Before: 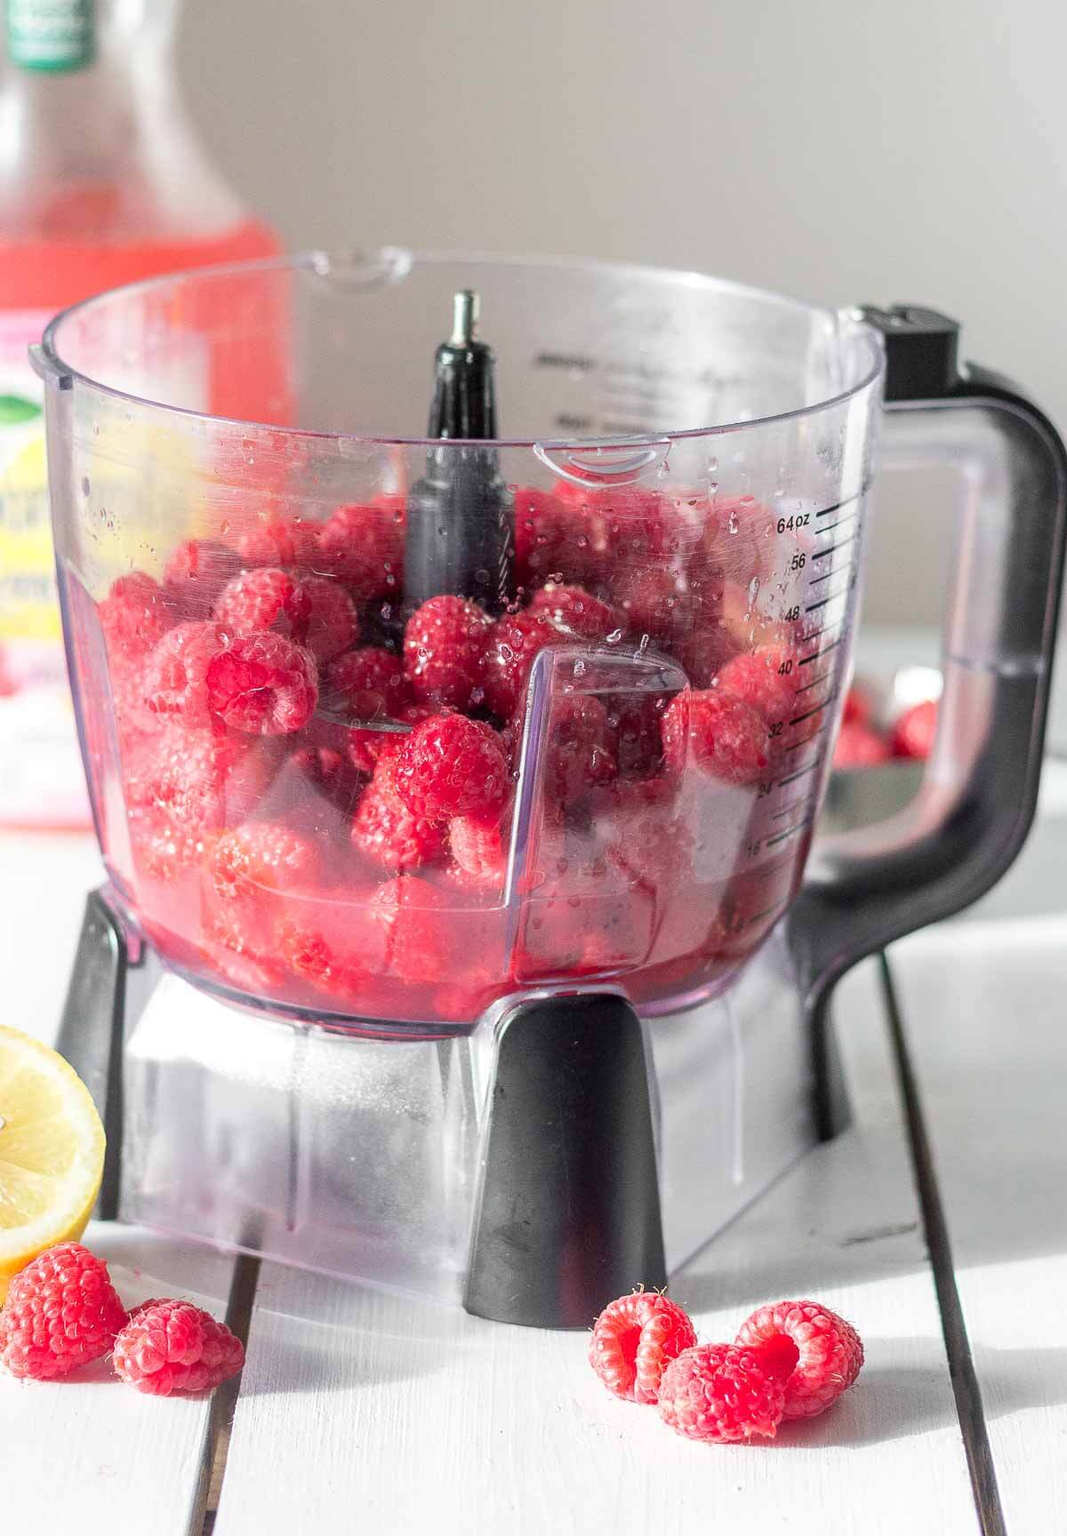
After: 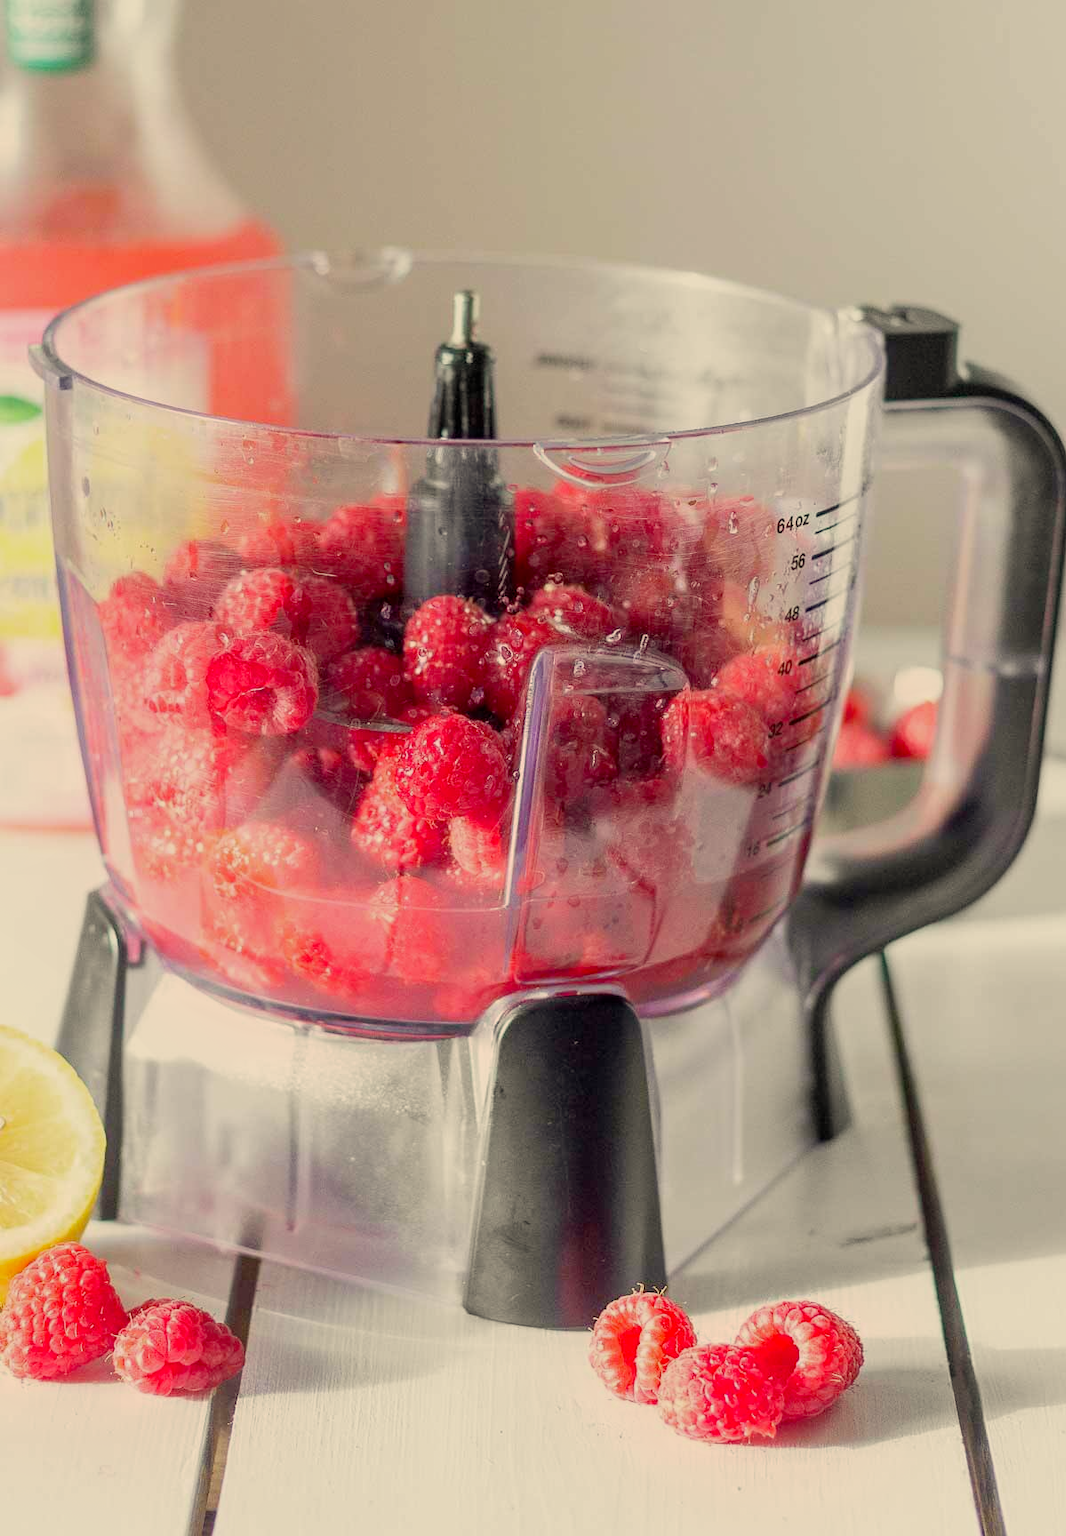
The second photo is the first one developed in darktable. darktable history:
filmic rgb: black relative exposure -16 EV, threshold -0.33 EV, transition 3.19 EV, structure ↔ texture 100%, target black luminance 0%, hardness 7.57, latitude 72.96%, contrast 0.908, highlights saturation mix 10%, shadows ↔ highlights balance -0.38%, add noise in highlights 0, preserve chrominance no, color science v4 (2020), iterations of high-quality reconstruction 10, enable highlight reconstruction true
color correction: highlights a* 1.39, highlights b* 17.83
